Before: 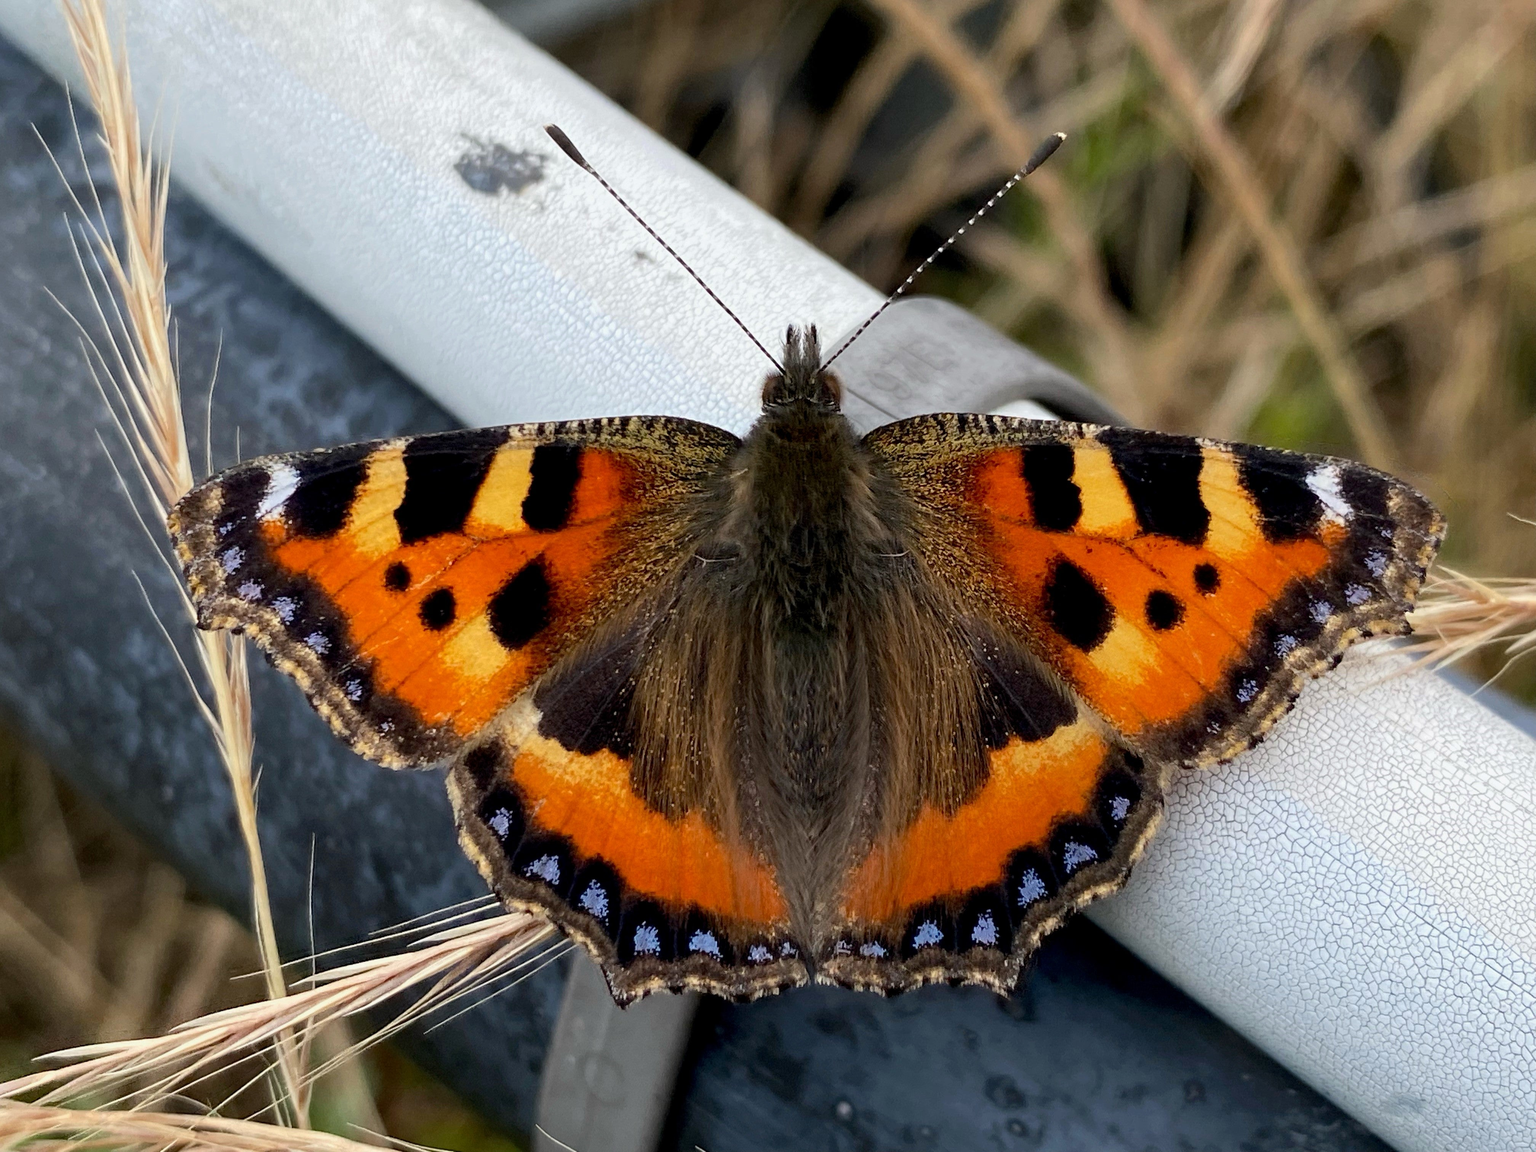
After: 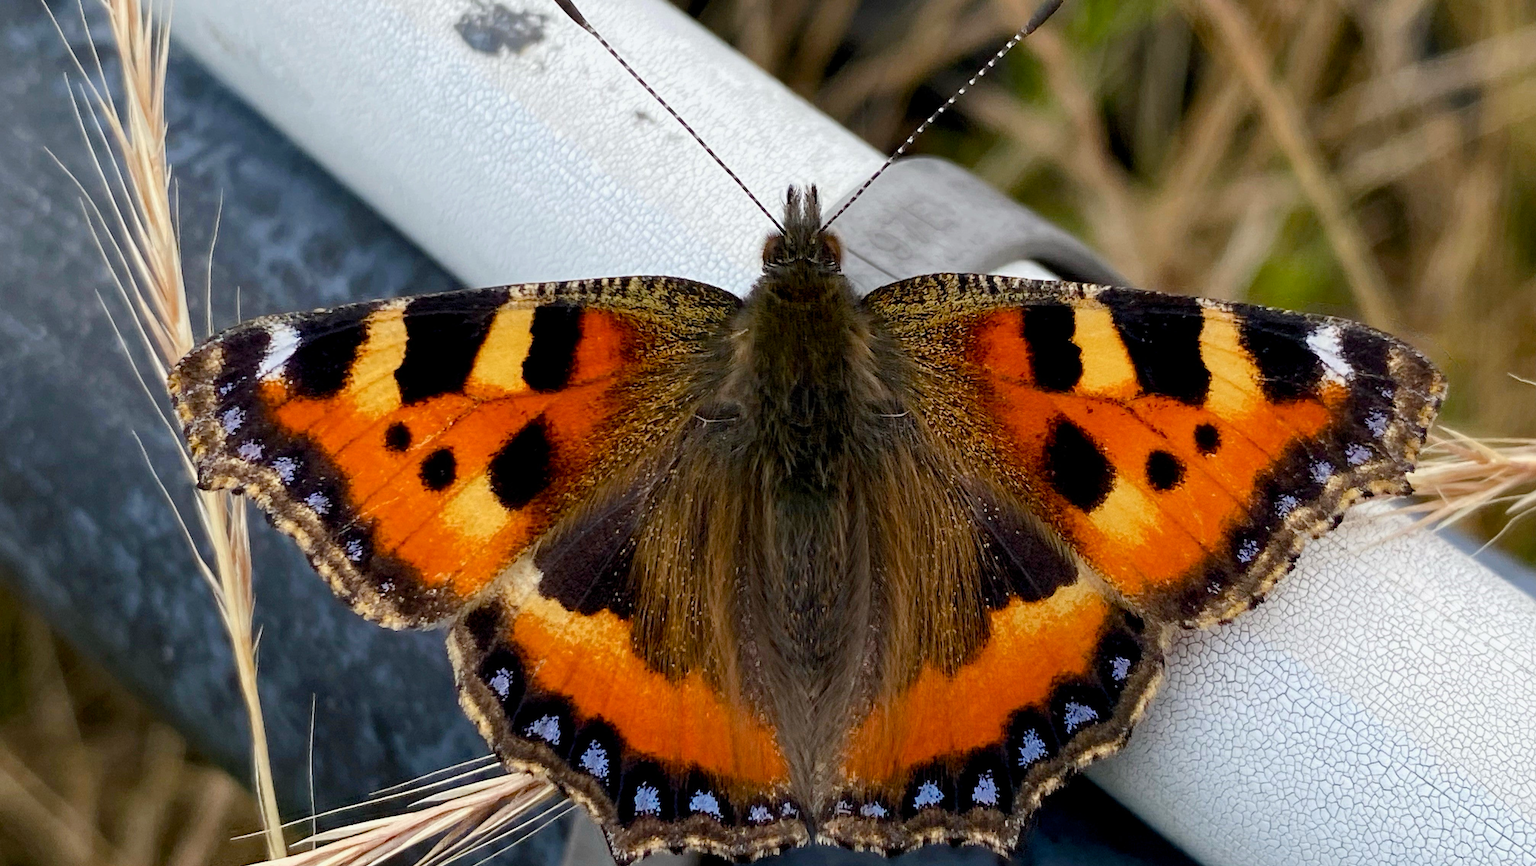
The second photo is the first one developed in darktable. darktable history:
color balance rgb: perceptual saturation grading › global saturation 20%, perceptual saturation grading › highlights -25.195%, perceptual saturation grading › shadows 25.247%
crop and rotate: top 12.198%, bottom 12.54%
